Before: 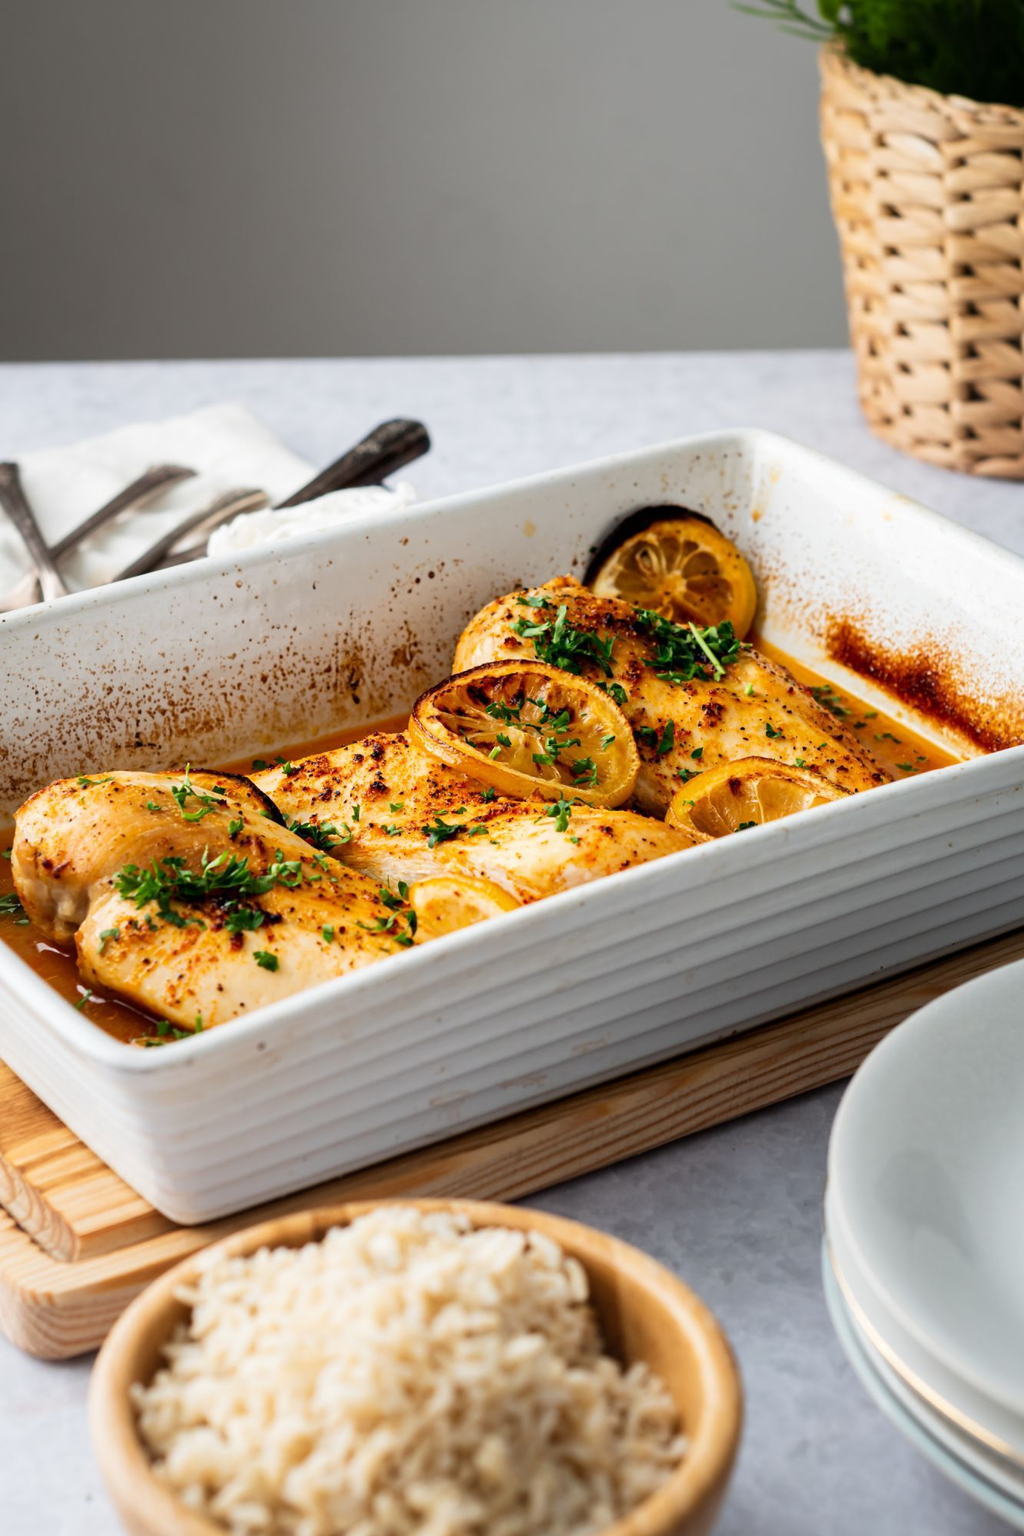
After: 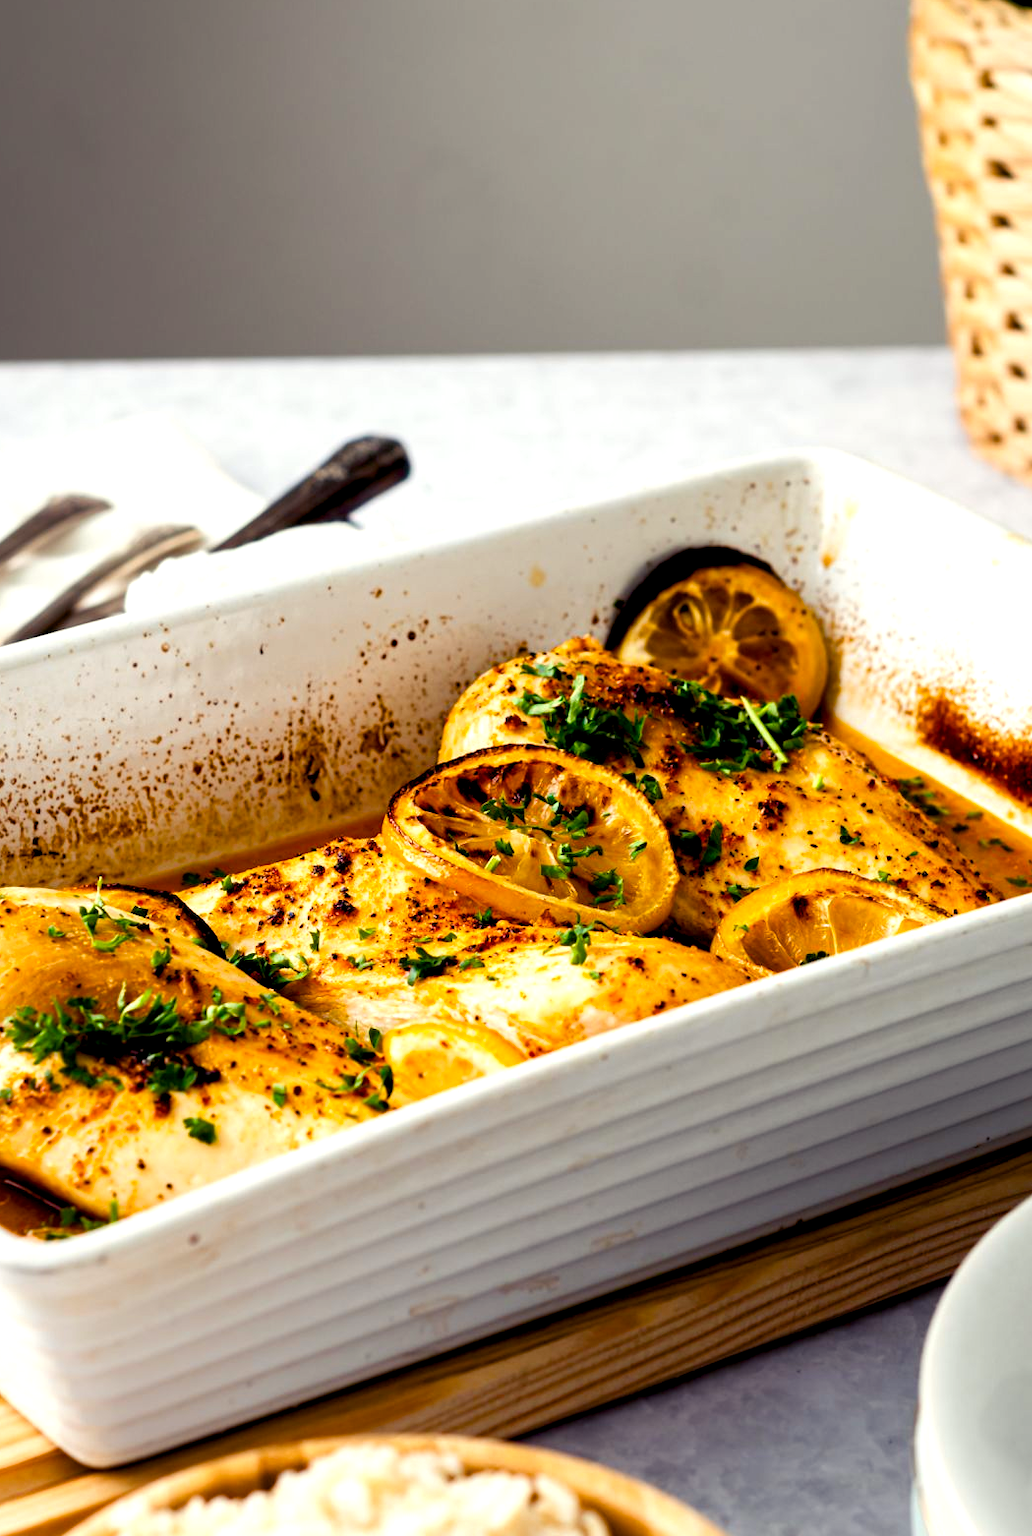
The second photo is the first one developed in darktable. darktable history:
color balance rgb: shadows lift › luminance -21.66%, shadows lift › chroma 6.57%, shadows lift › hue 270°, power › chroma 0.68%, power › hue 60°, highlights gain › luminance 6.08%, highlights gain › chroma 1.33%, highlights gain › hue 90°, global offset › luminance -0.87%, perceptual saturation grading › global saturation 26.86%, perceptual saturation grading › highlights -28.39%, perceptual saturation grading › mid-tones 15.22%, perceptual saturation grading › shadows 33.98%, perceptual brilliance grading › highlights 10%, perceptual brilliance grading › mid-tones 5%
crop and rotate: left 10.77%, top 5.1%, right 10.41%, bottom 16.76%
